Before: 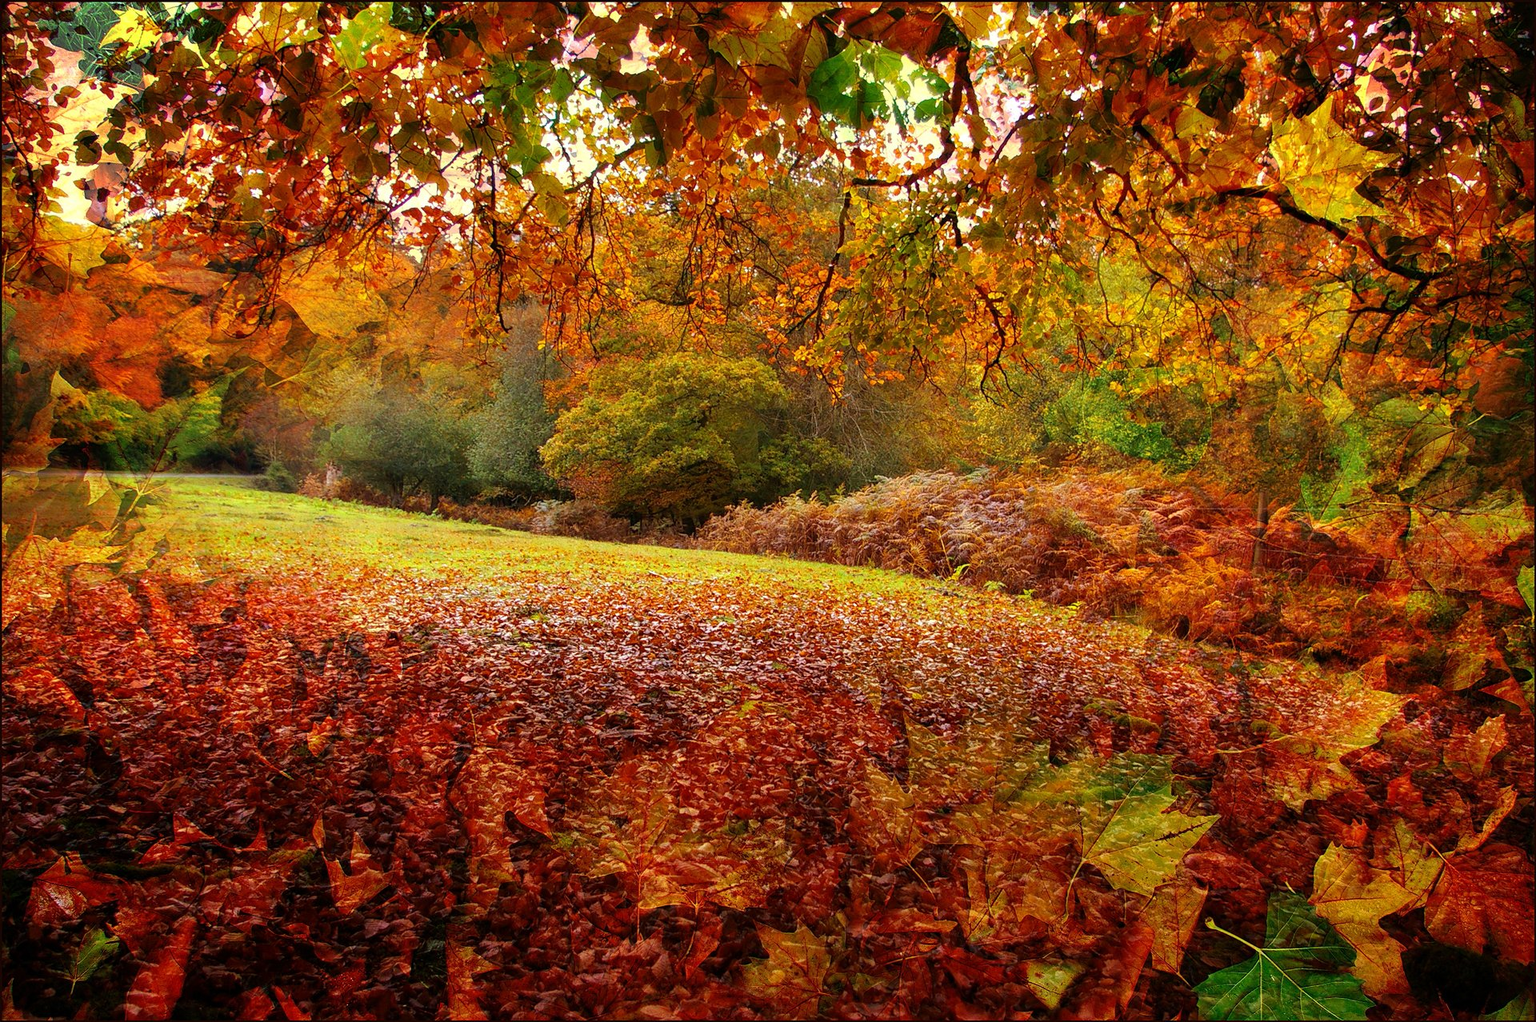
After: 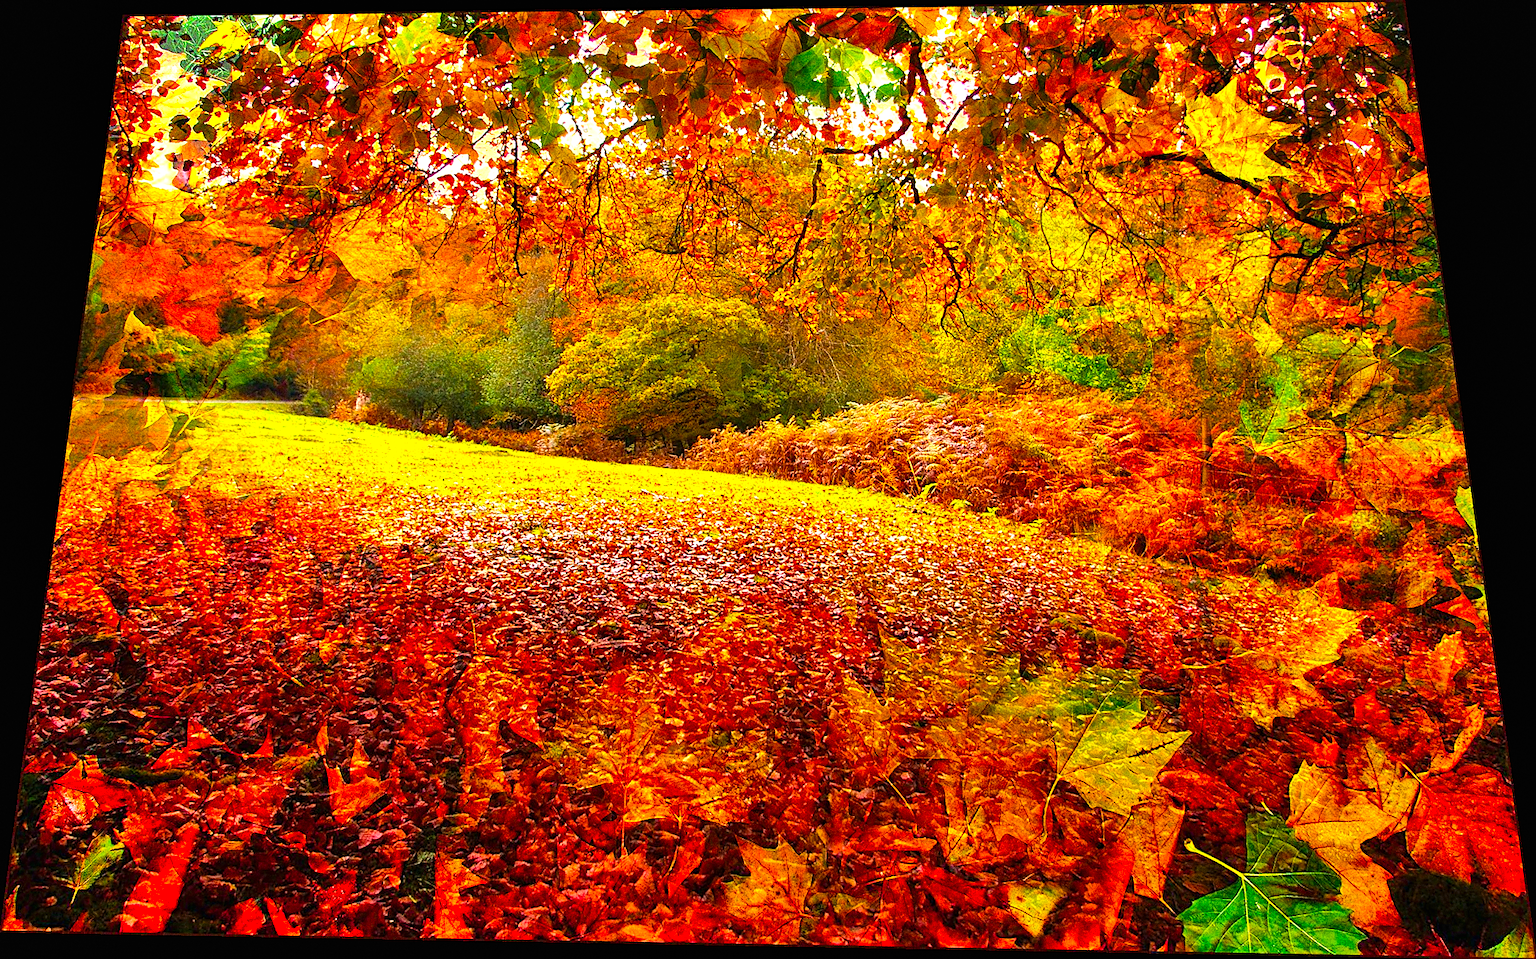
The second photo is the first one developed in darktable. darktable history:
exposure: black level correction 0, exposure 1.015 EV, compensate exposure bias true, compensate highlight preservation false
rotate and perspective: rotation 0.128°, lens shift (vertical) -0.181, lens shift (horizontal) -0.044, shear 0.001, automatic cropping off
velvia: on, module defaults
shadows and highlights: shadows 53, soften with gaussian
contrast brightness saturation: saturation 0.18
color balance rgb: perceptual saturation grading › global saturation 30%, global vibrance 20%
sharpen: on, module defaults
grain: strength 49.07%
